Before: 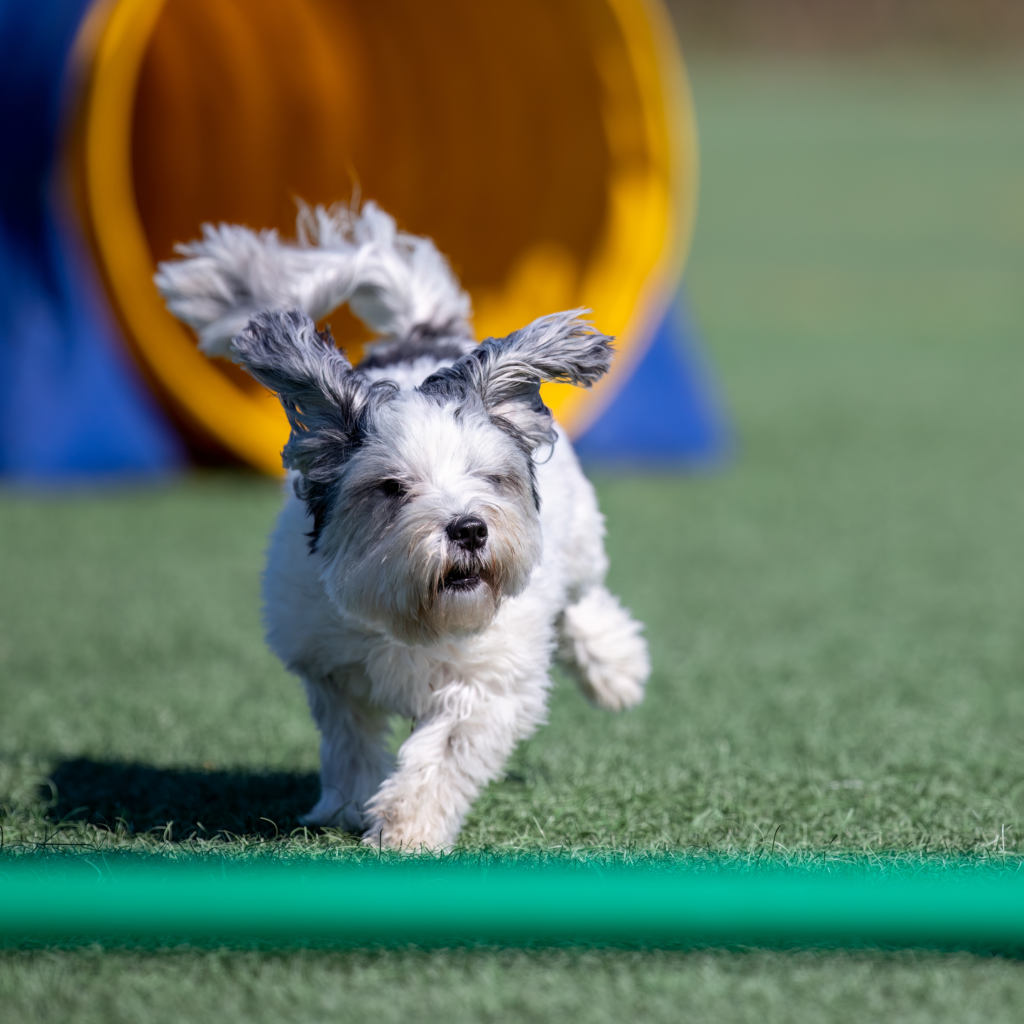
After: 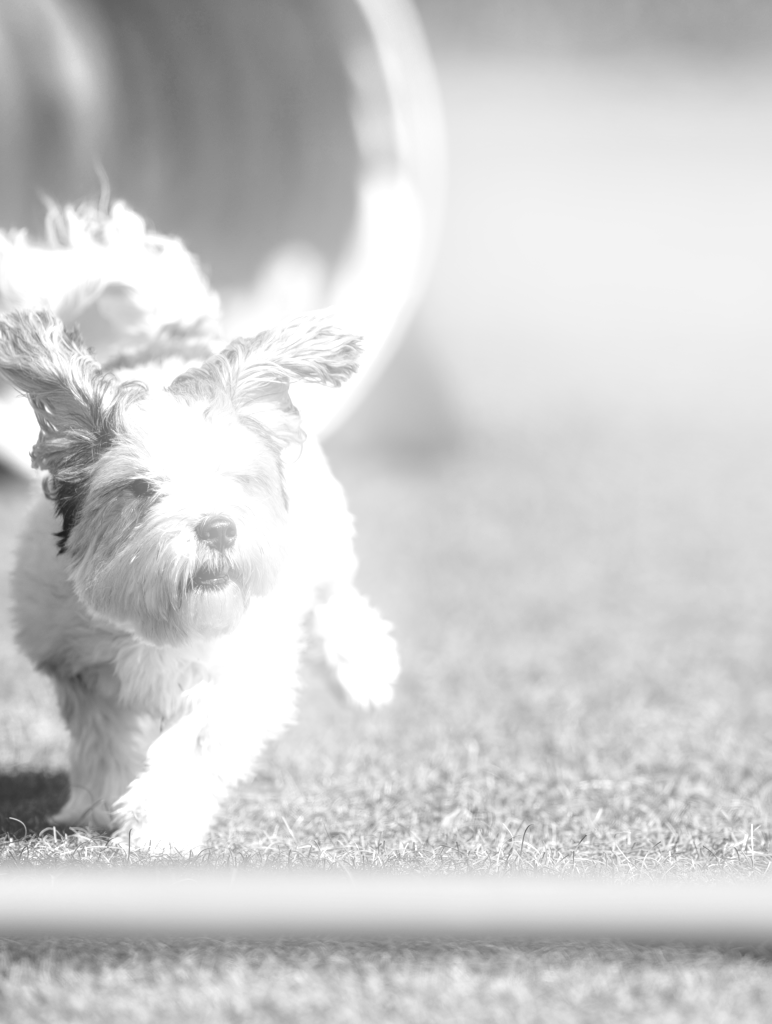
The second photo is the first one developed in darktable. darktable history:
exposure: black level correction 0, exposure 1.1 EV, compensate highlight preservation false
crop and rotate: left 24.6%
color zones: curves: ch0 [(0.004, 0.588) (0.116, 0.636) (0.259, 0.476) (0.423, 0.464) (0.75, 0.5)]; ch1 [(0, 0) (0.143, 0) (0.286, 0) (0.429, 0) (0.571, 0) (0.714, 0) (0.857, 0)]
bloom: on, module defaults
tone equalizer: on, module defaults
monochrome: a -6.99, b 35.61, size 1.4
contrast equalizer: octaves 7, y [[0.6 ×6], [0.55 ×6], [0 ×6], [0 ×6], [0 ×6]]
